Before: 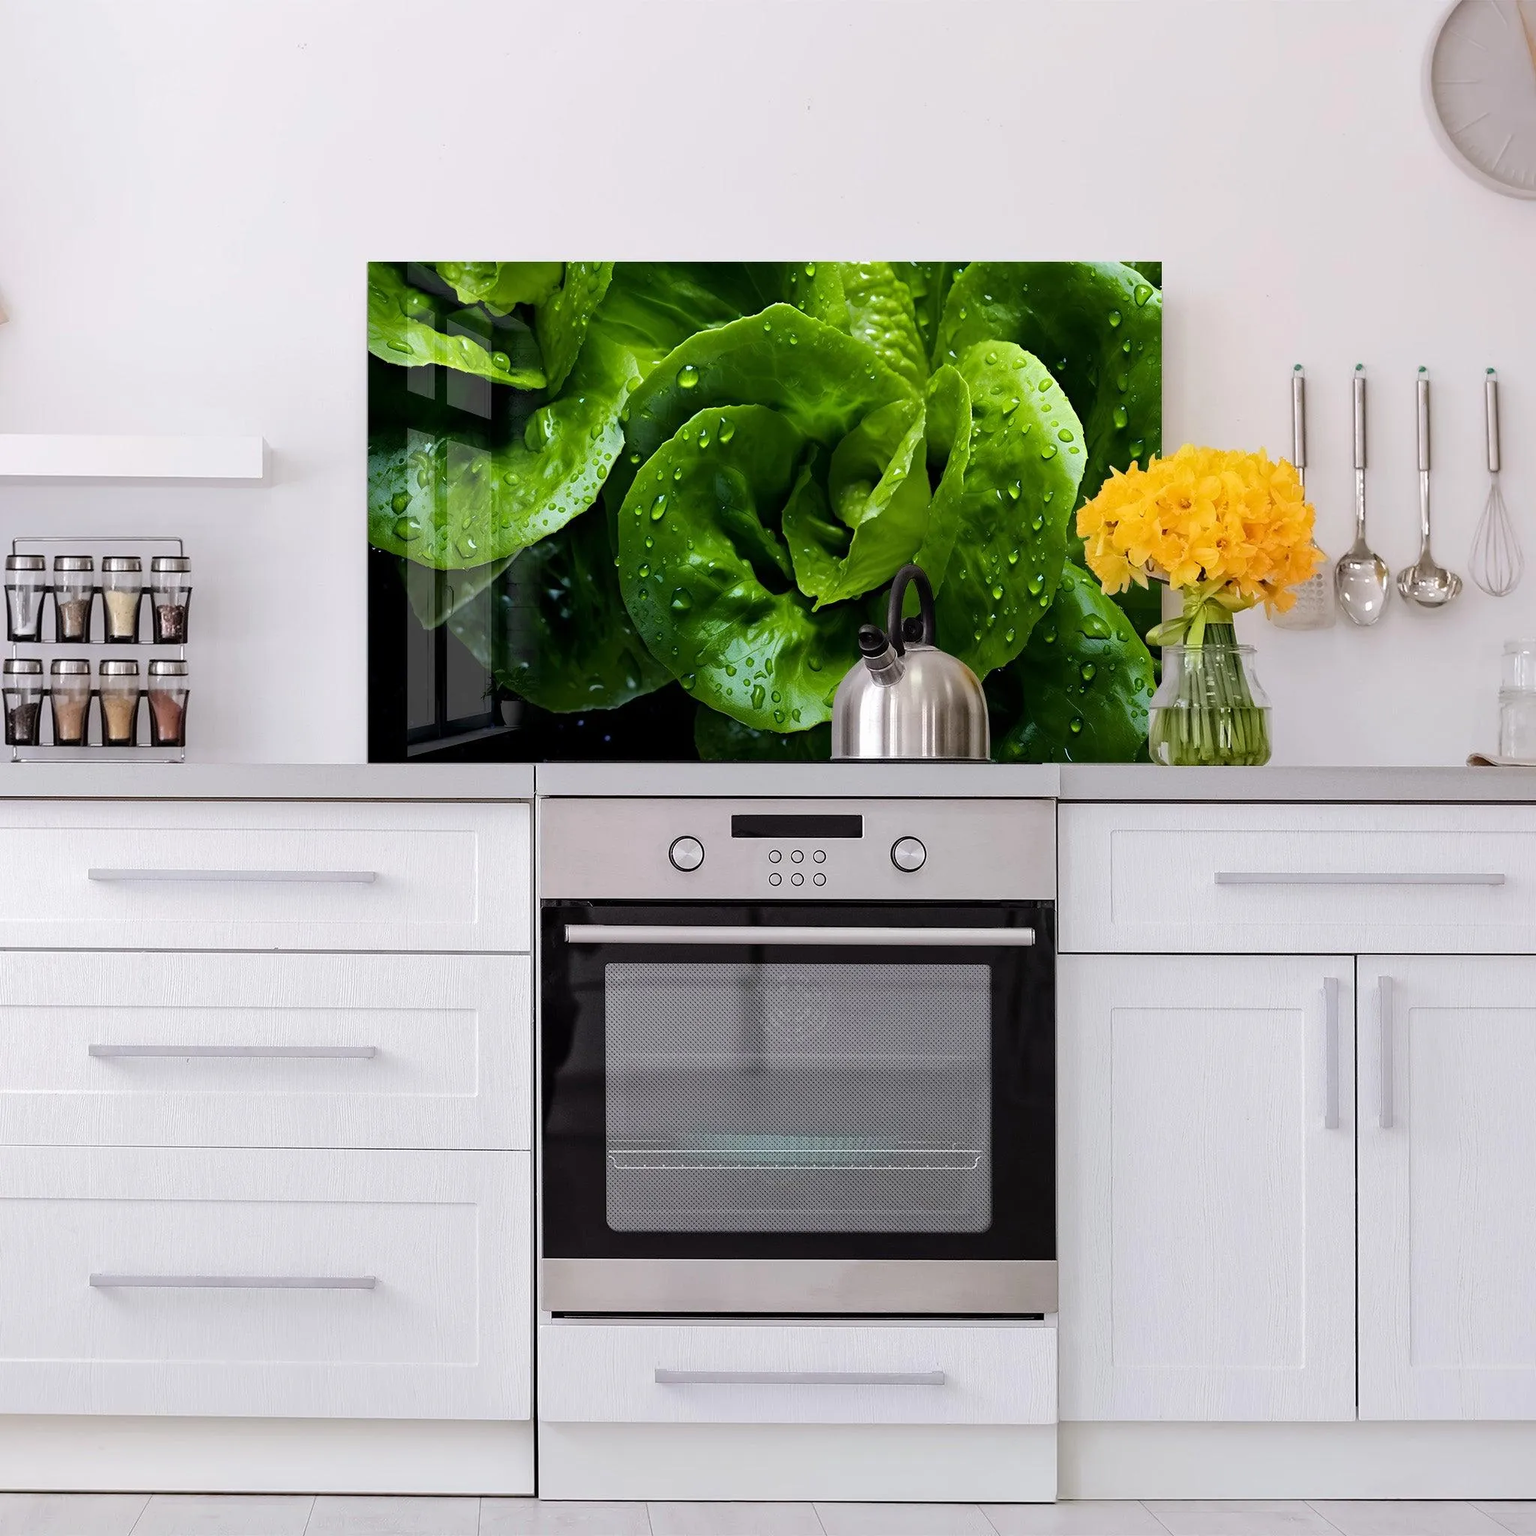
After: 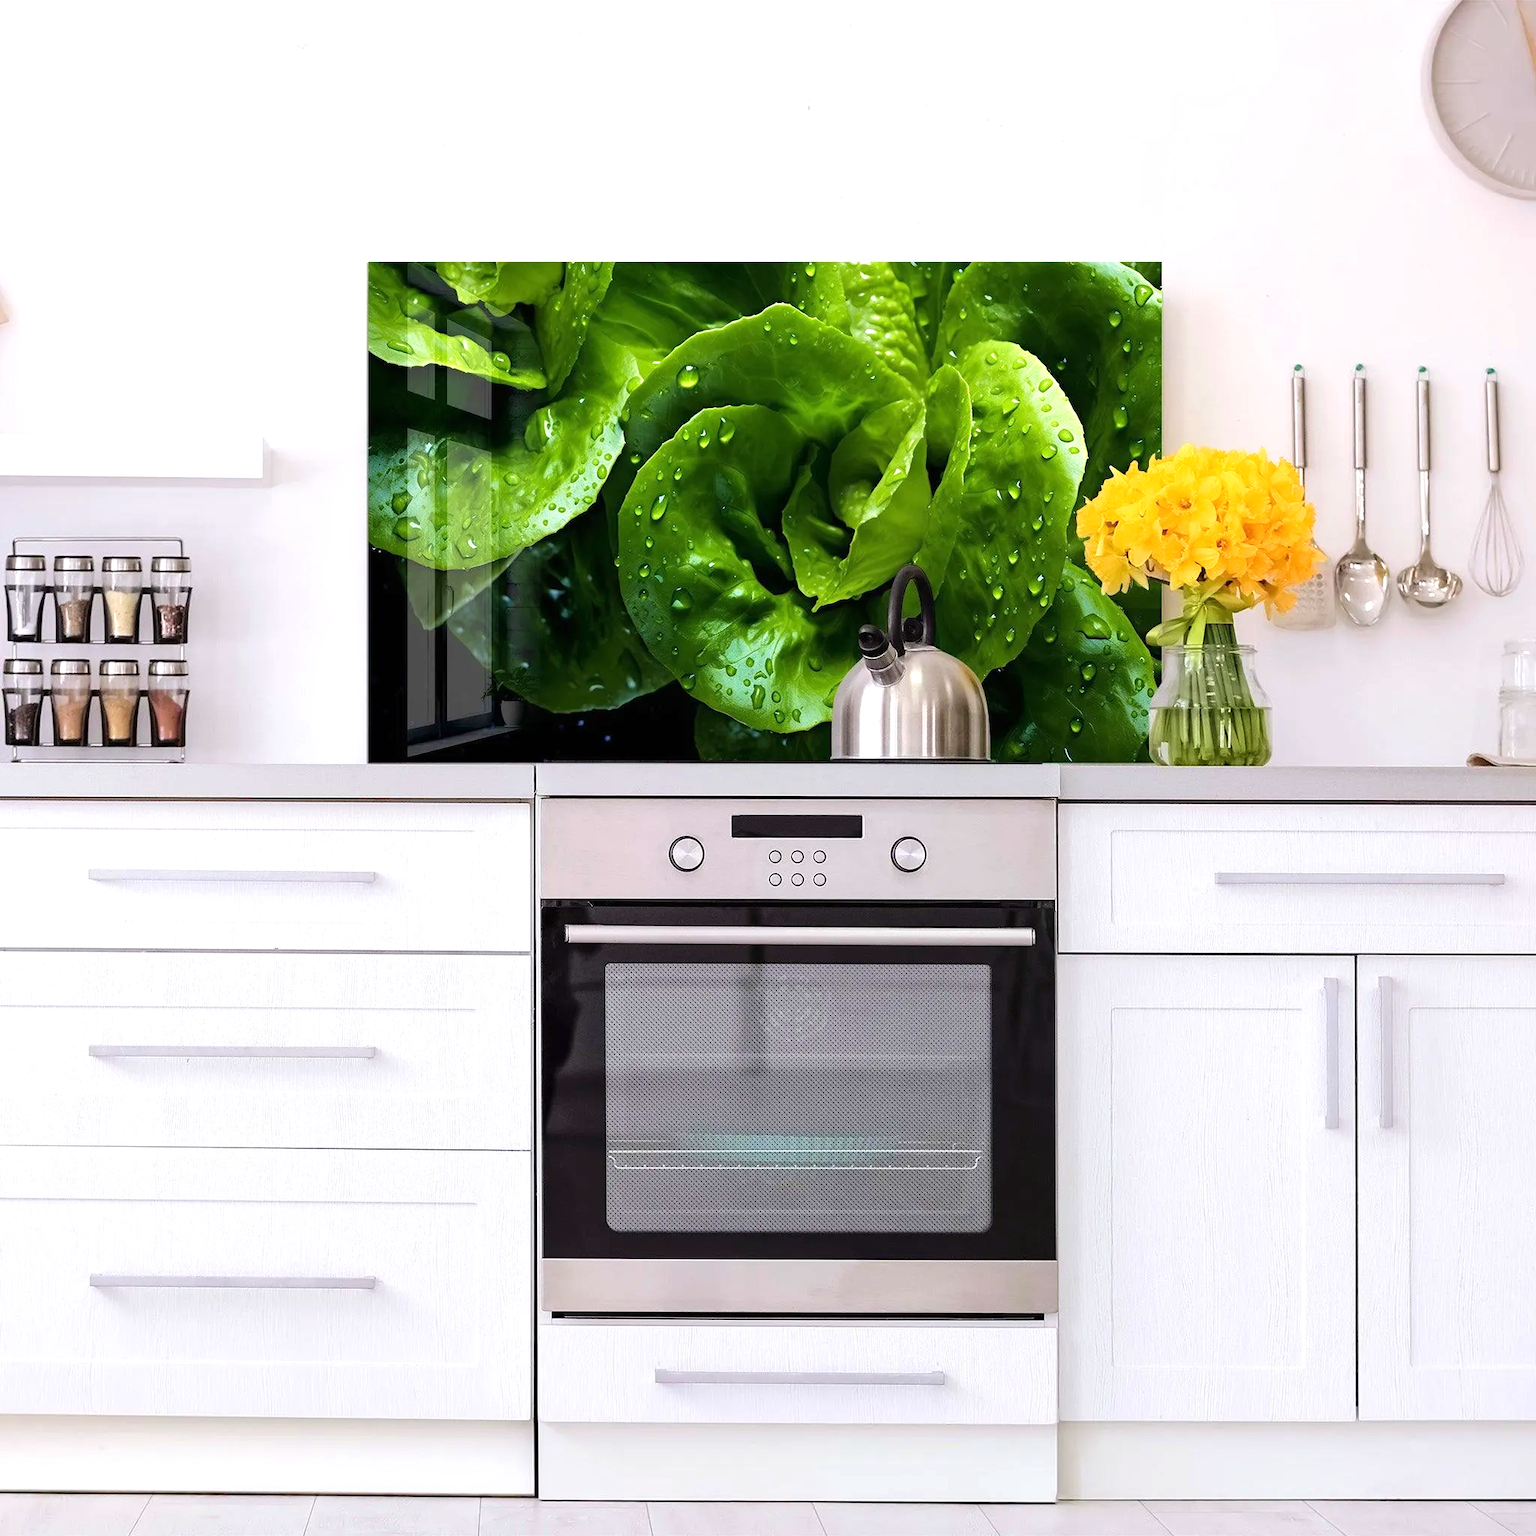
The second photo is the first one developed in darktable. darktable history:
exposure: black level correction 0, exposure 0.5 EV, compensate exposure bias true, compensate highlight preservation false
velvia: on, module defaults
